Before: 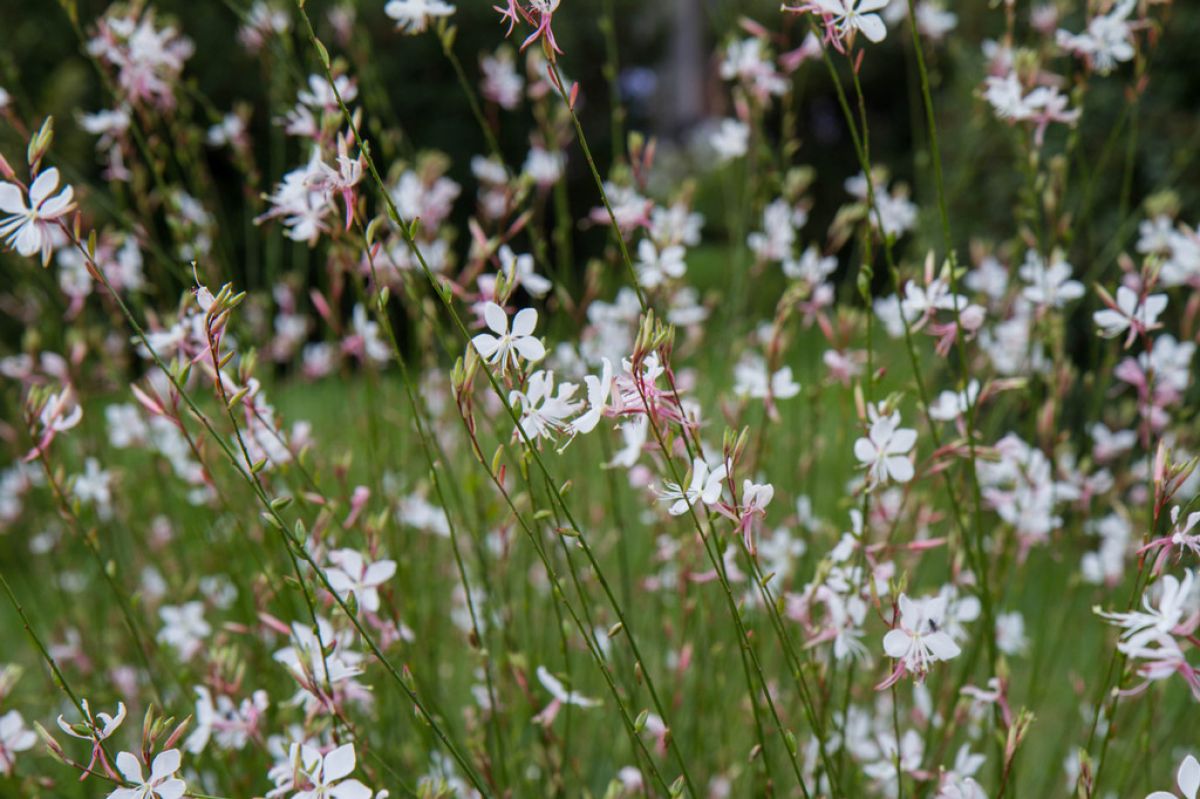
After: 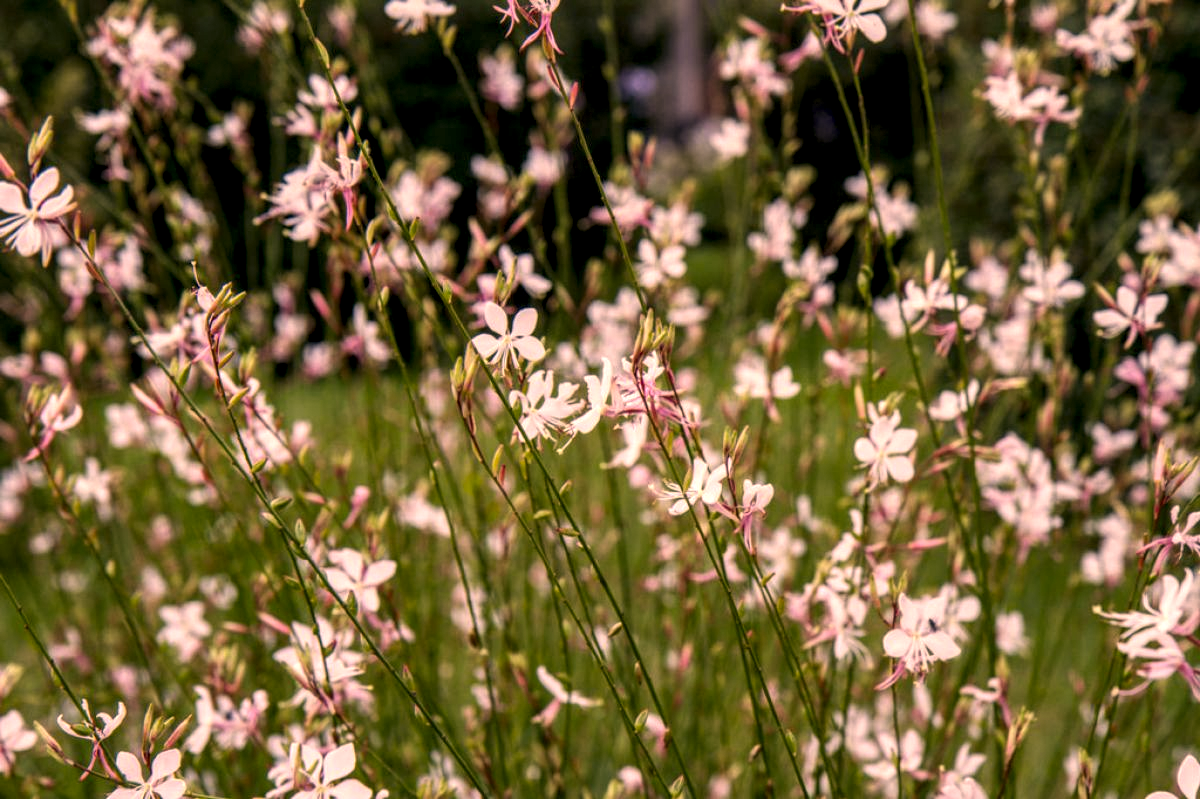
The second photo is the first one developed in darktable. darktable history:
local contrast: detail 161%
color correction: highlights a* 21.61, highlights b* 21.98
tone equalizer: -8 EV 0.043 EV, edges refinement/feathering 500, mask exposure compensation -1.57 EV, preserve details no
